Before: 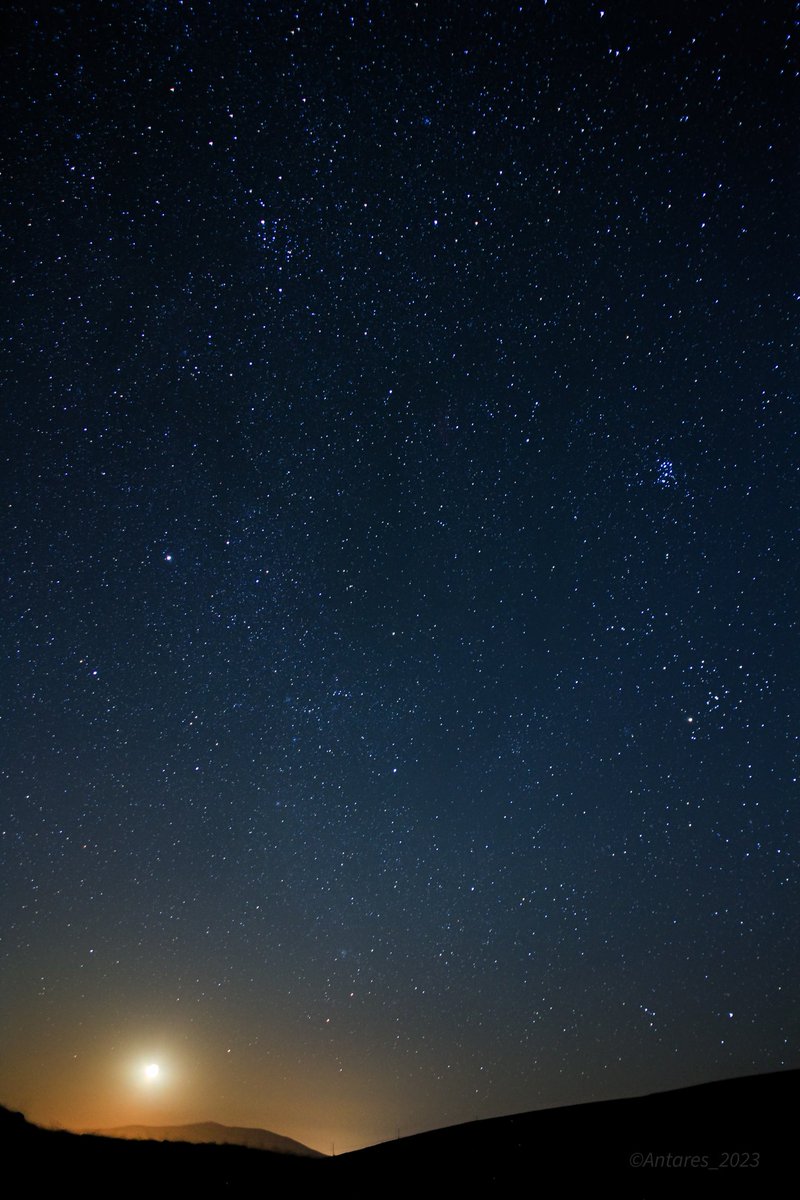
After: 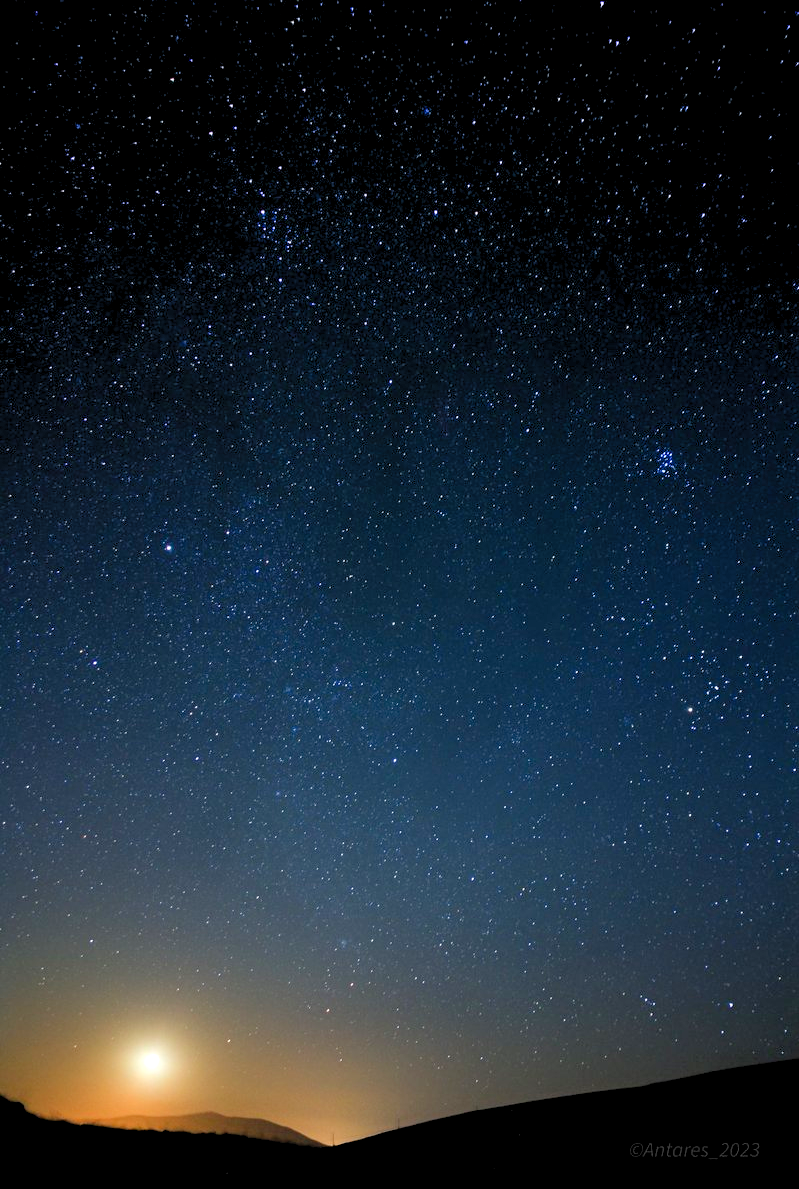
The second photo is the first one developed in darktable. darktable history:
crop: top 0.847%, right 0.079%
levels: levels [0.044, 0.416, 0.908]
